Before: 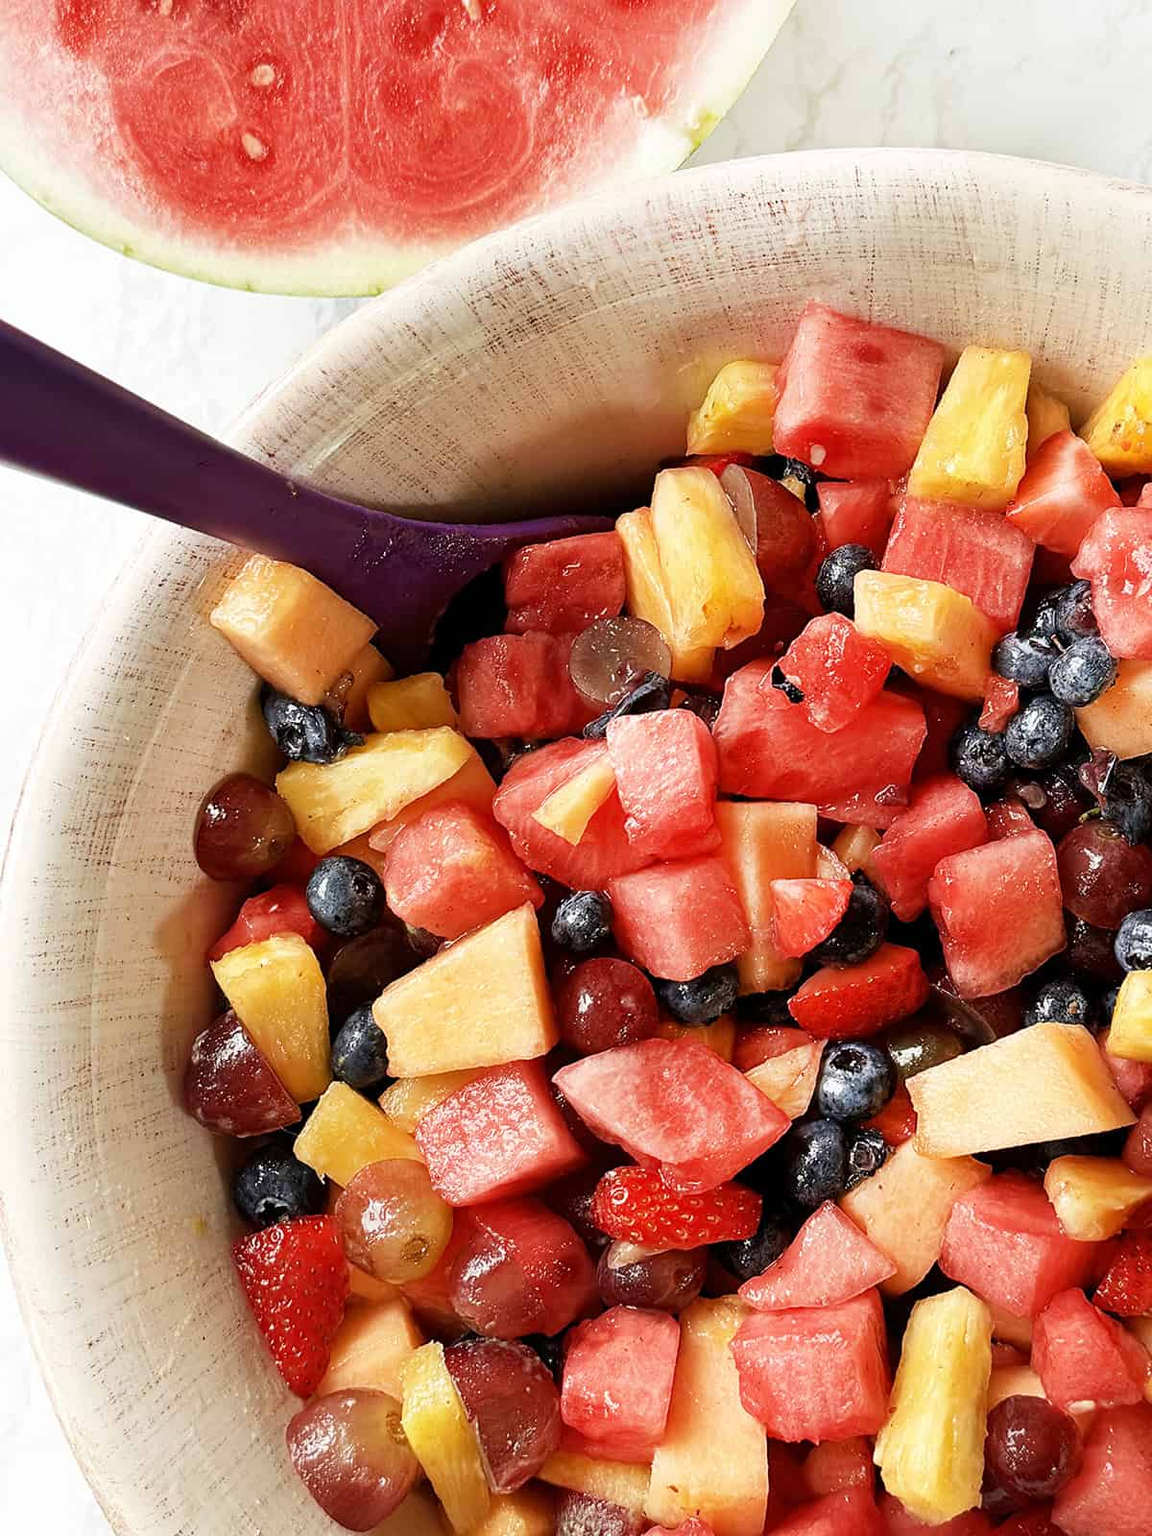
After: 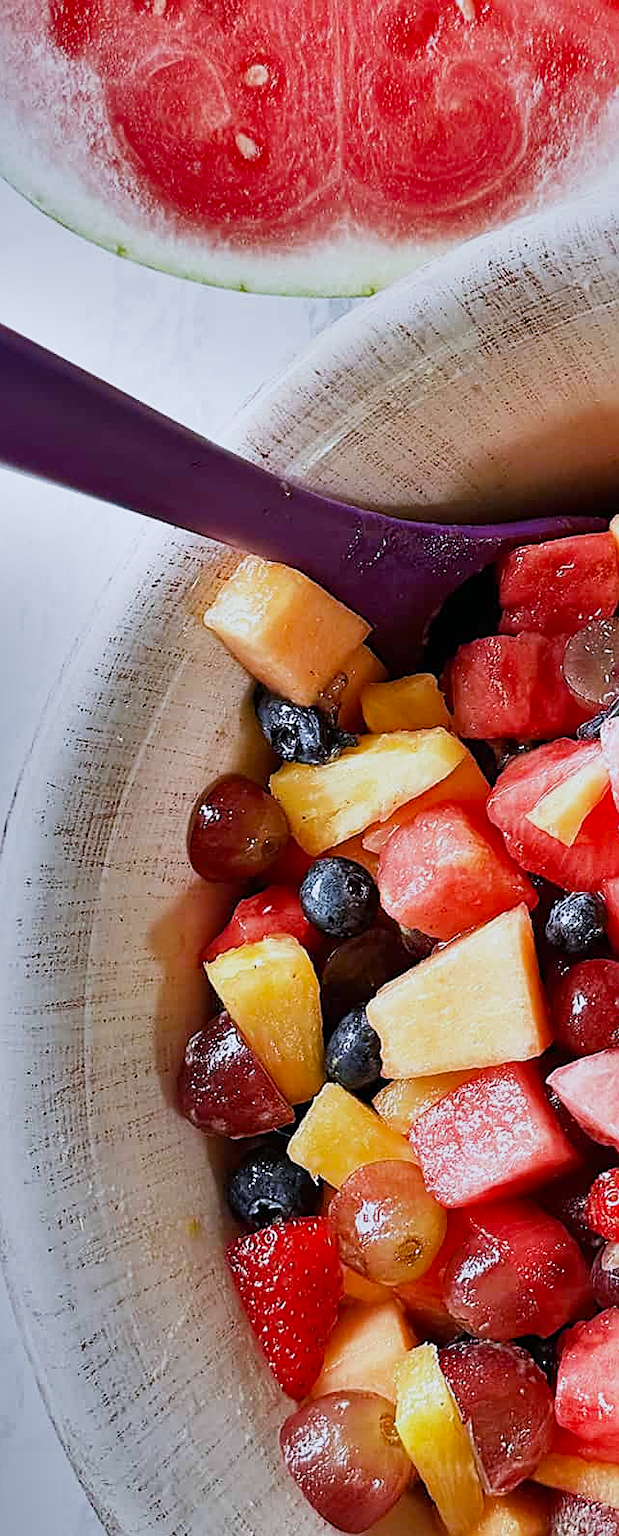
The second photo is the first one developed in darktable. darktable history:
sharpen: on, module defaults
white balance: red 0.948, green 1.02, blue 1.176
shadows and highlights: shadows 20.91, highlights -82.73, soften with gaussian
crop: left 0.587%, right 45.588%, bottom 0.086%
sigmoid: contrast 1.22, skew 0.65
